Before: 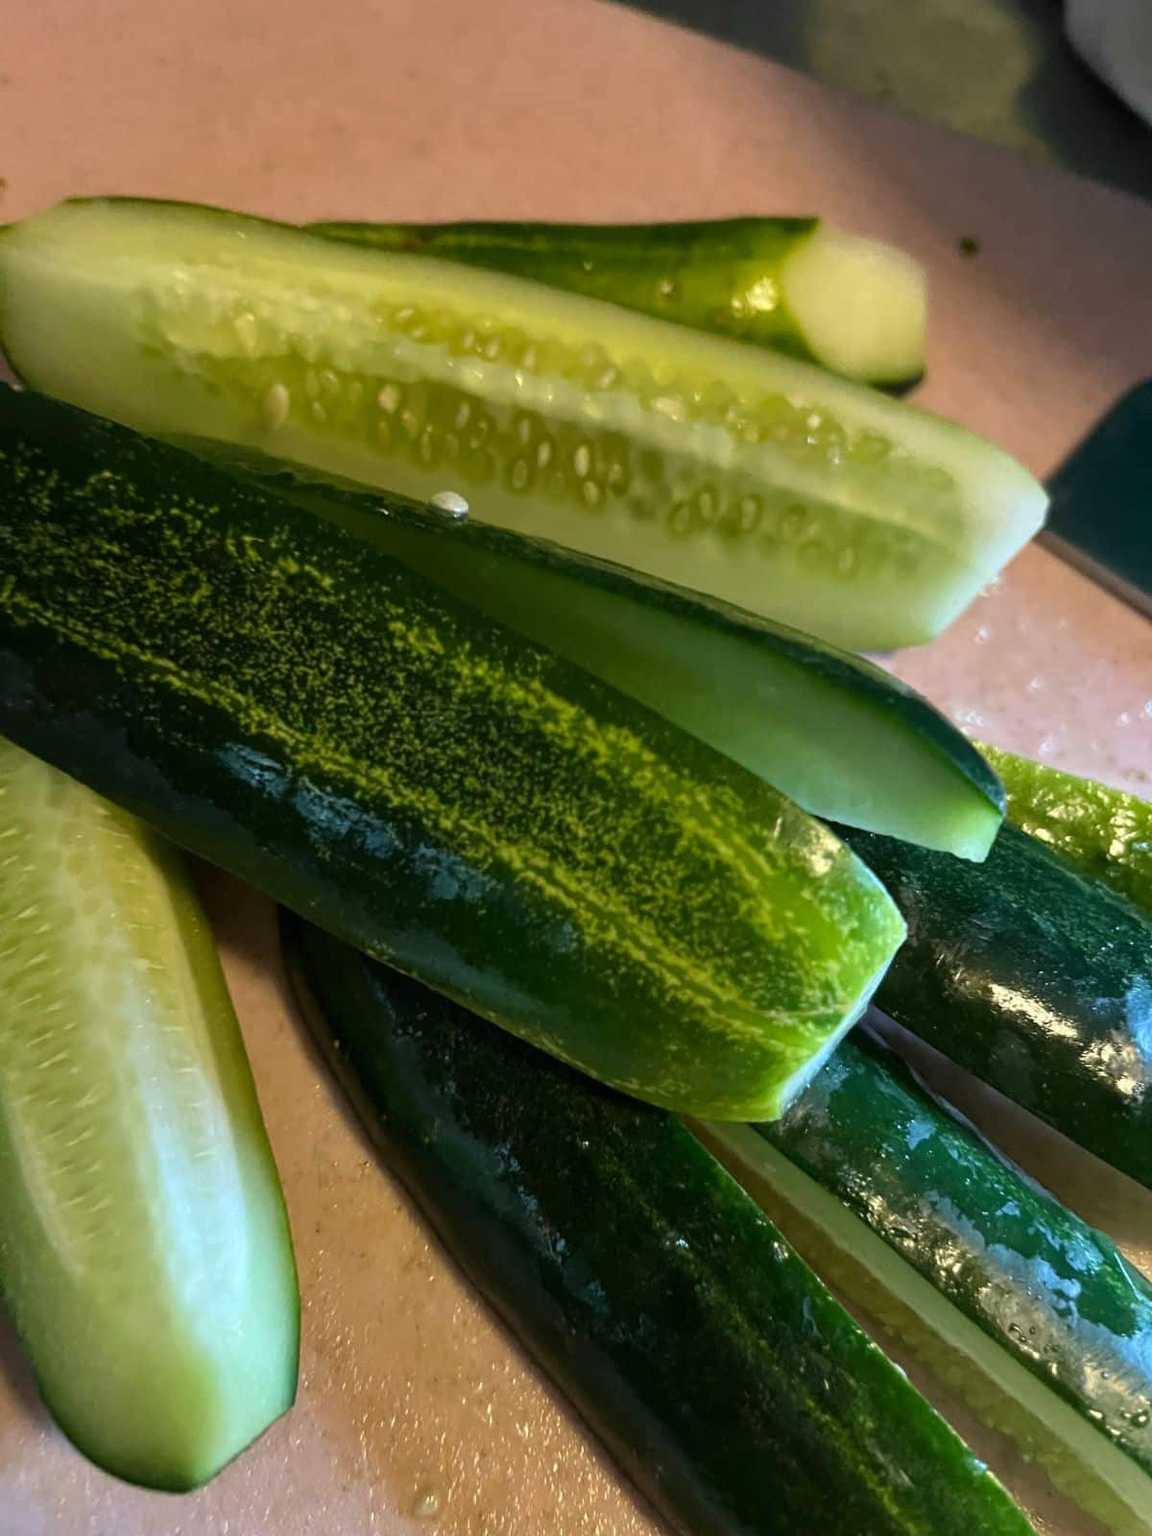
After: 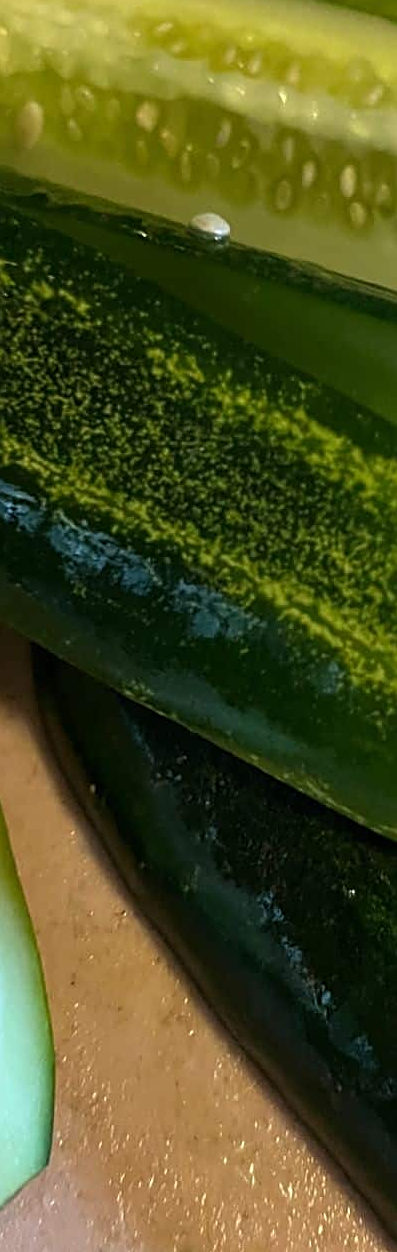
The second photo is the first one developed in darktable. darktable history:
sharpen: on, module defaults
crop and rotate: left 21.582%, top 18.717%, right 45.333%, bottom 2.992%
